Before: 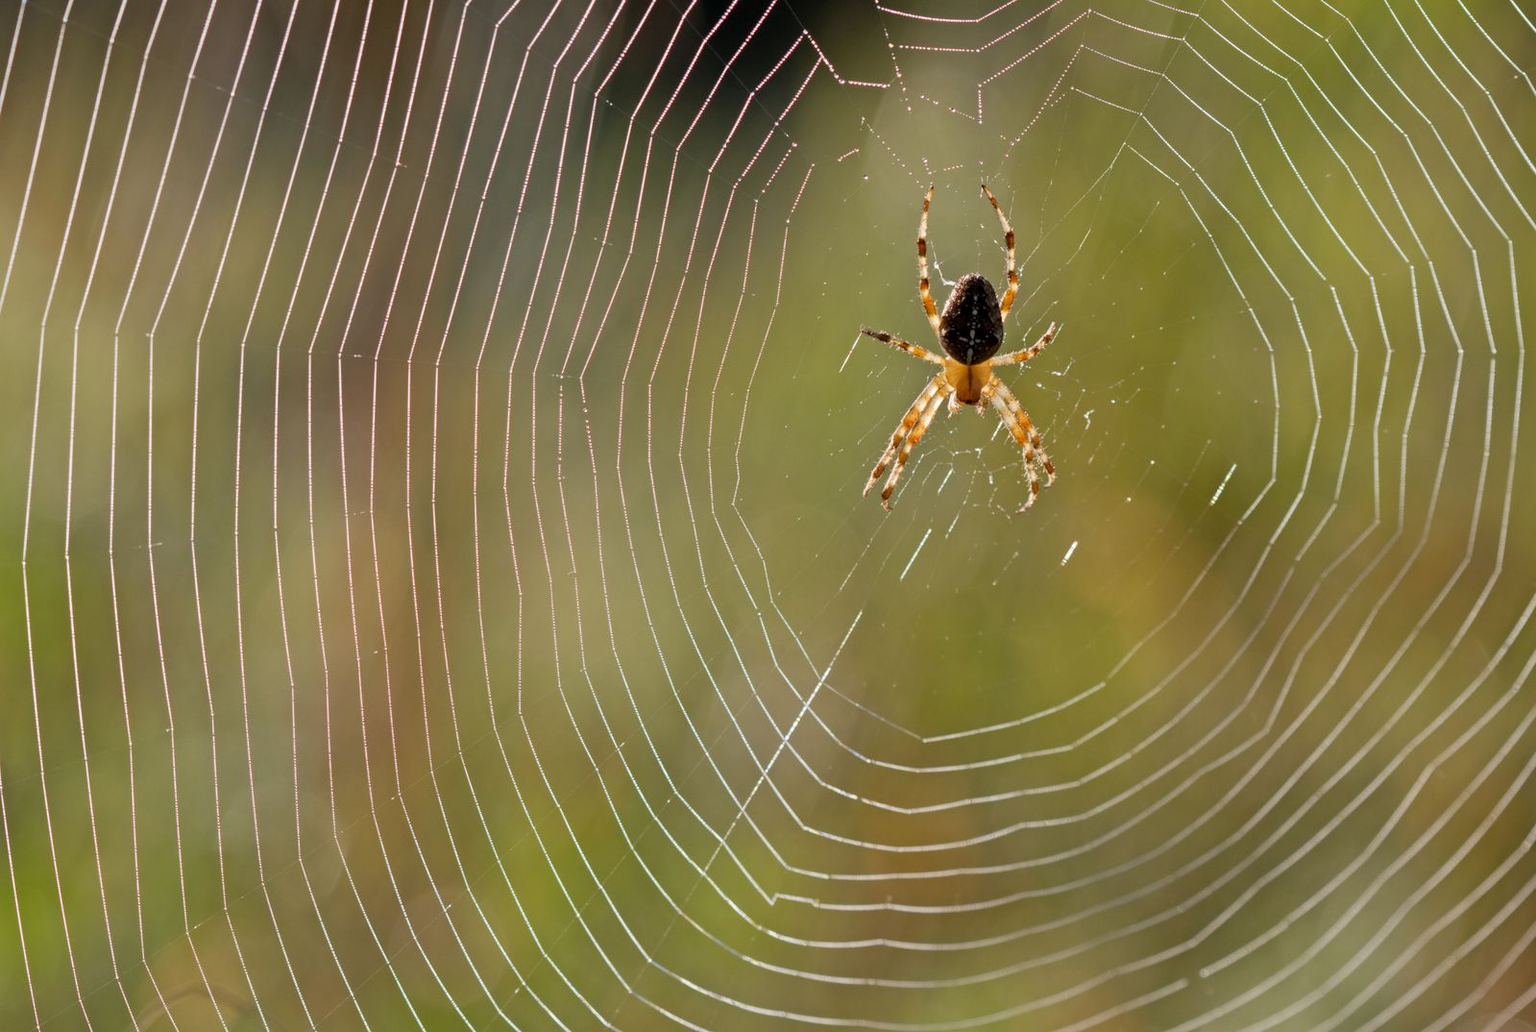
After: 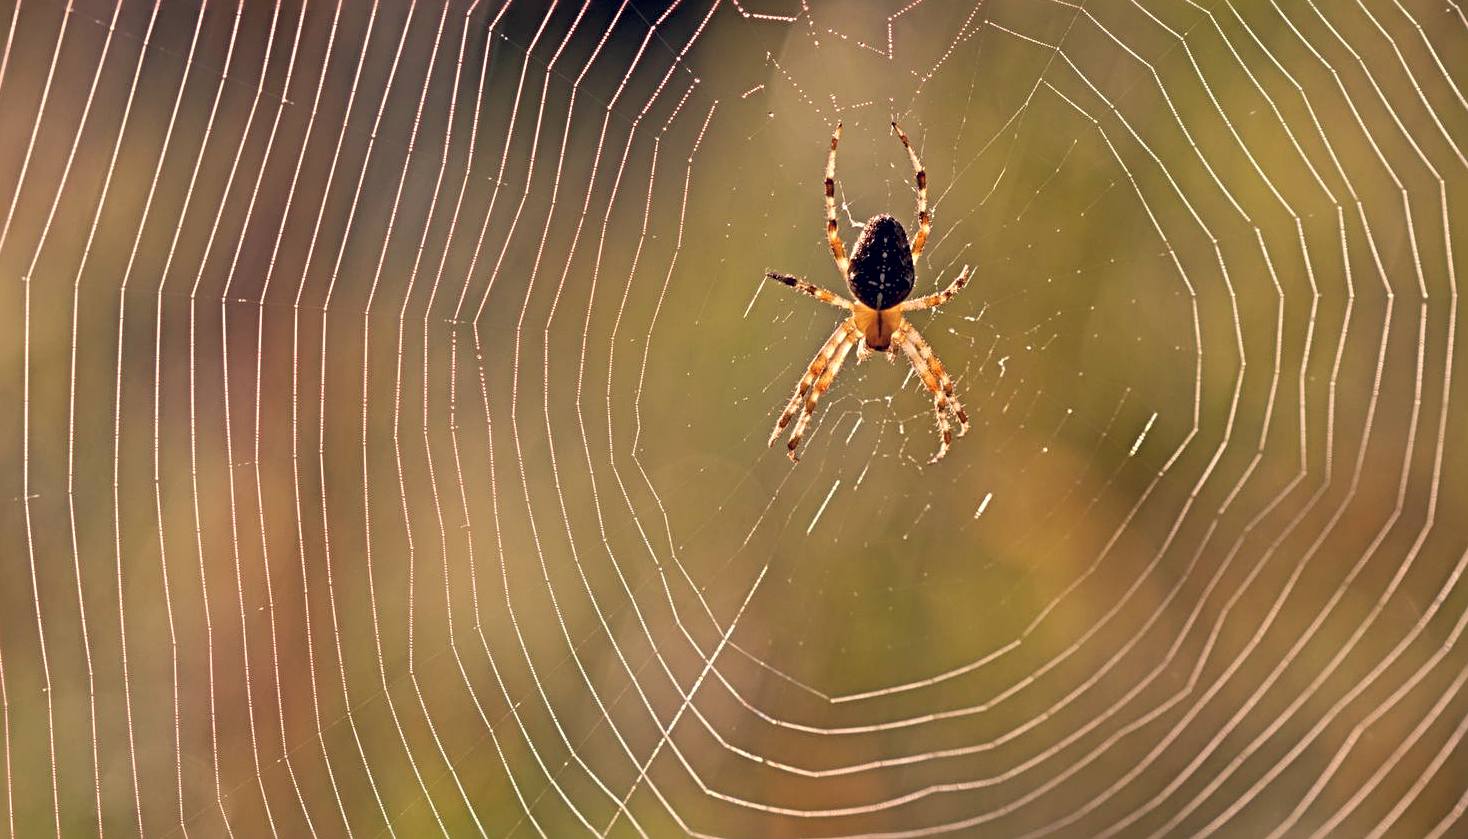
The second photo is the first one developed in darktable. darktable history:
crop: left 8.139%, top 6.574%, bottom 15.215%
tone curve: curves: ch0 [(0, 0) (0.003, 0.003) (0.011, 0.011) (0.025, 0.024) (0.044, 0.043) (0.069, 0.068) (0.1, 0.098) (0.136, 0.133) (0.177, 0.174) (0.224, 0.22) (0.277, 0.272) (0.335, 0.329) (0.399, 0.391) (0.468, 0.459) (0.543, 0.545) (0.623, 0.625) (0.709, 0.711) (0.801, 0.802) (0.898, 0.898) (1, 1)], preserve colors none
local contrast: highlights 105%, shadows 99%, detail 119%, midtone range 0.2
sharpen: radius 3.967
color correction: highlights a* 19.78, highlights b* 27.63, shadows a* 3.46, shadows b* -16.85, saturation 0.732
